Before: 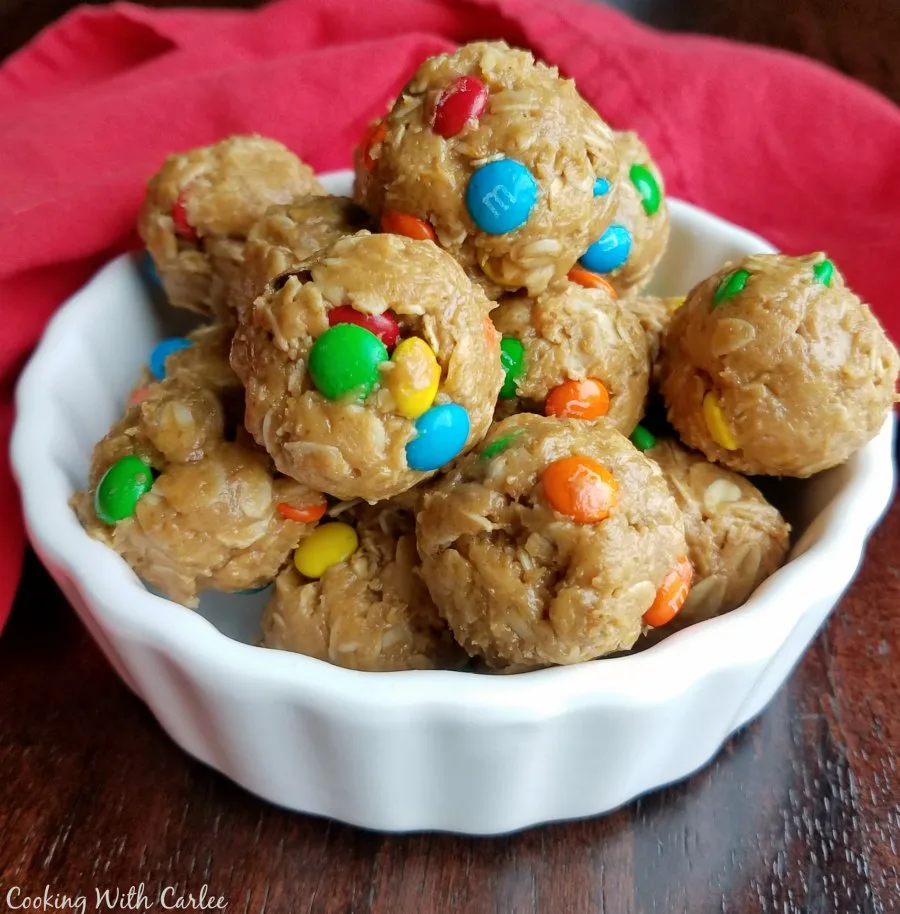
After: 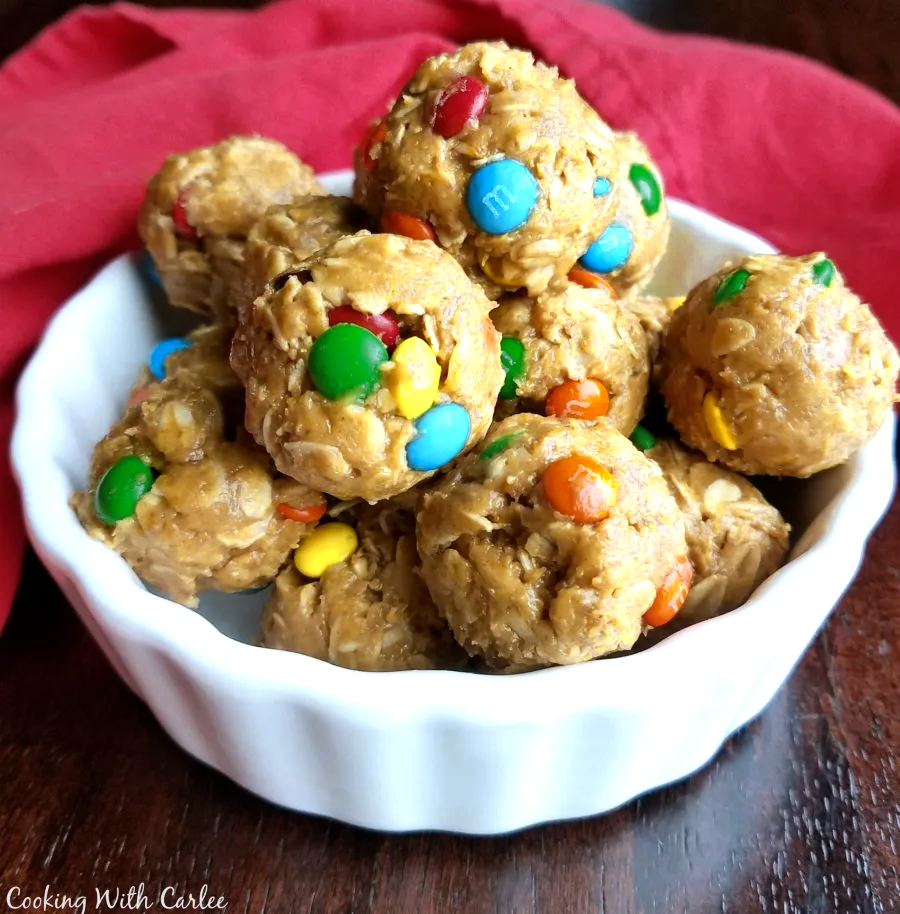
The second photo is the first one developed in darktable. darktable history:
color zones: curves: ch0 [(0, 0.485) (0.178, 0.476) (0.261, 0.623) (0.411, 0.403) (0.708, 0.603) (0.934, 0.412)]; ch1 [(0.003, 0.485) (0.149, 0.496) (0.229, 0.584) (0.326, 0.551) (0.484, 0.262) (0.757, 0.643)]
tone equalizer: -8 EV -0.417 EV, -7 EV -0.389 EV, -6 EV -0.333 EV, -5 EV -0.222 EV, -3 EV 0.222 EV, -2 EV 0.333 EV, -1 EV 0.389 EV, +0 EV 0.417 EV, edges refinement/feathering 500, mask exposure compensation -1.57 EV, preserve details no
white balance: red 0.974, blue 1.044
